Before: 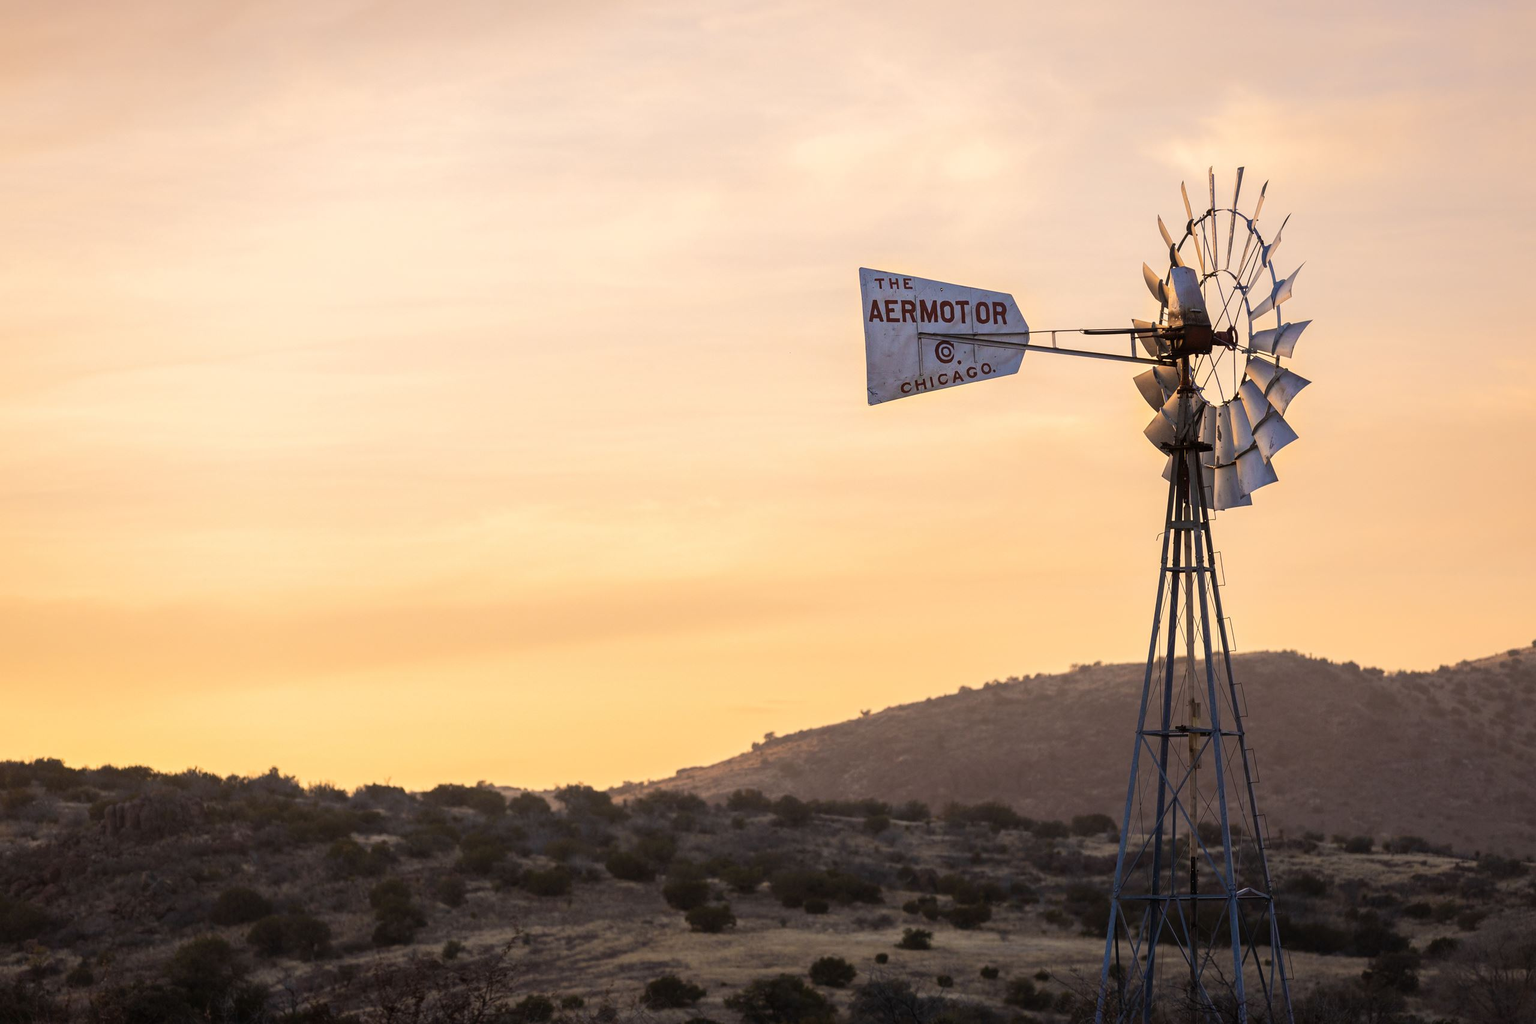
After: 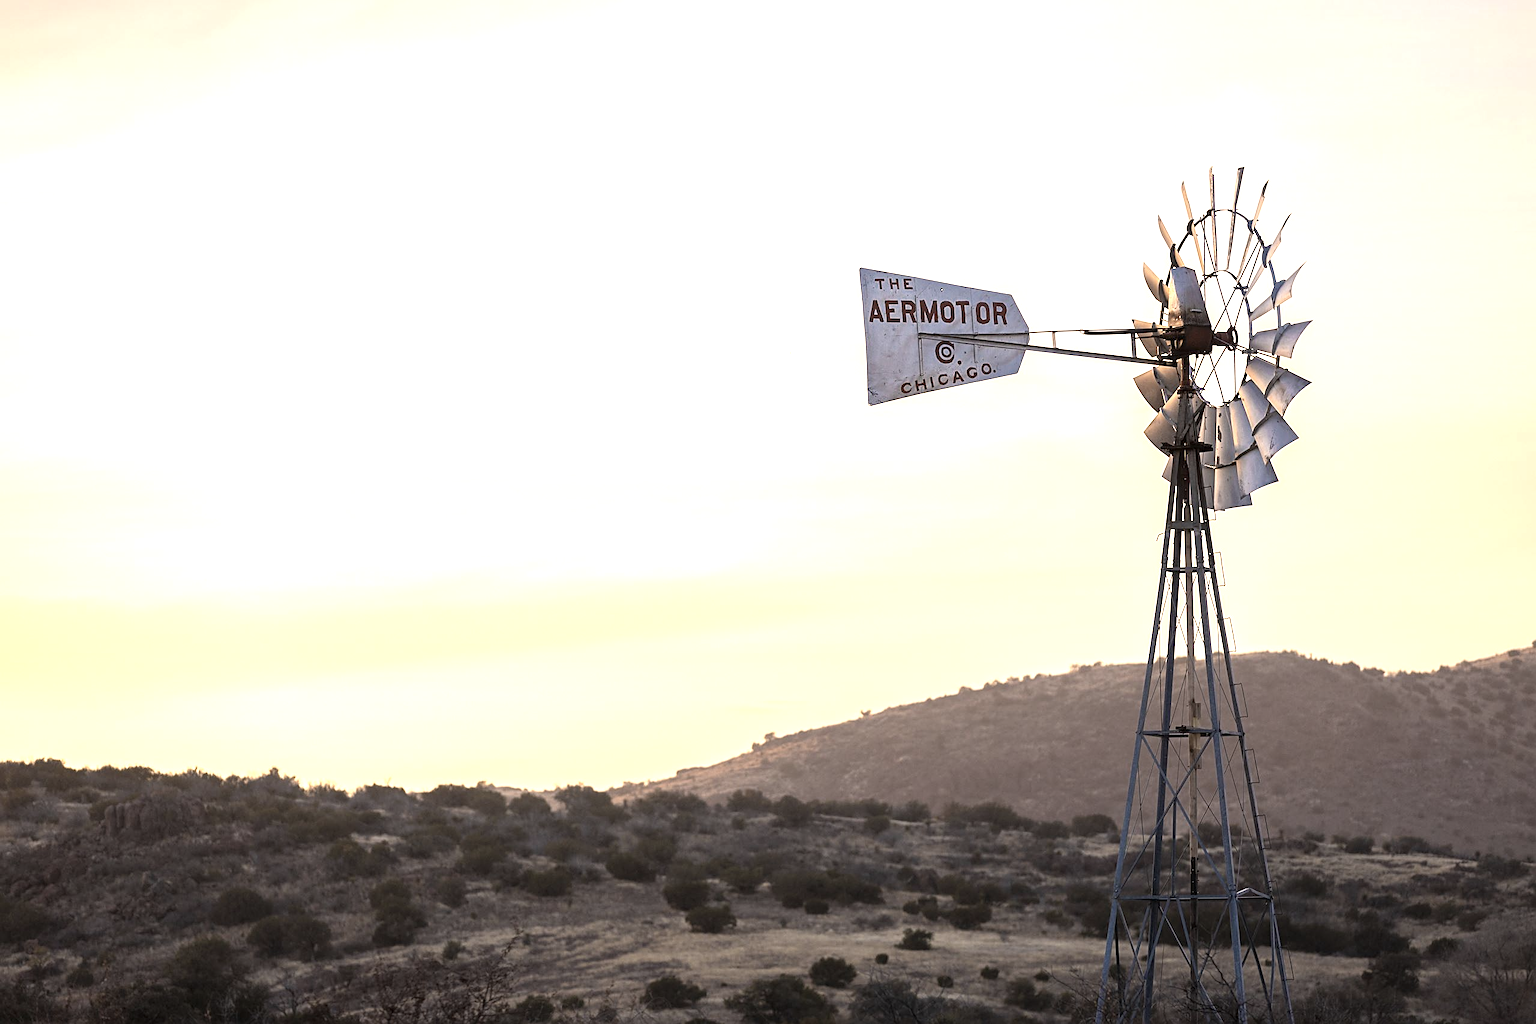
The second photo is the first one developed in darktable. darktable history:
color zones: curves: ch0 [(0.002, 0.593) (0.143, 0.417) (0.285, 0.541) (0.455, 0.289) (0.608, 0.327) (0.727, 0.283) (0.869, 0.571) (1, 0.603)]; ch1 [(0, 0) (0.143, 0) (0.286, 0) (0.429, 0) (0.571, 0) (0.714, 0) (0.857, 0)], mix -63.15%
exposure: exposure 1 EV, compensate highlight preservation false
sharpen: on, module defaults
